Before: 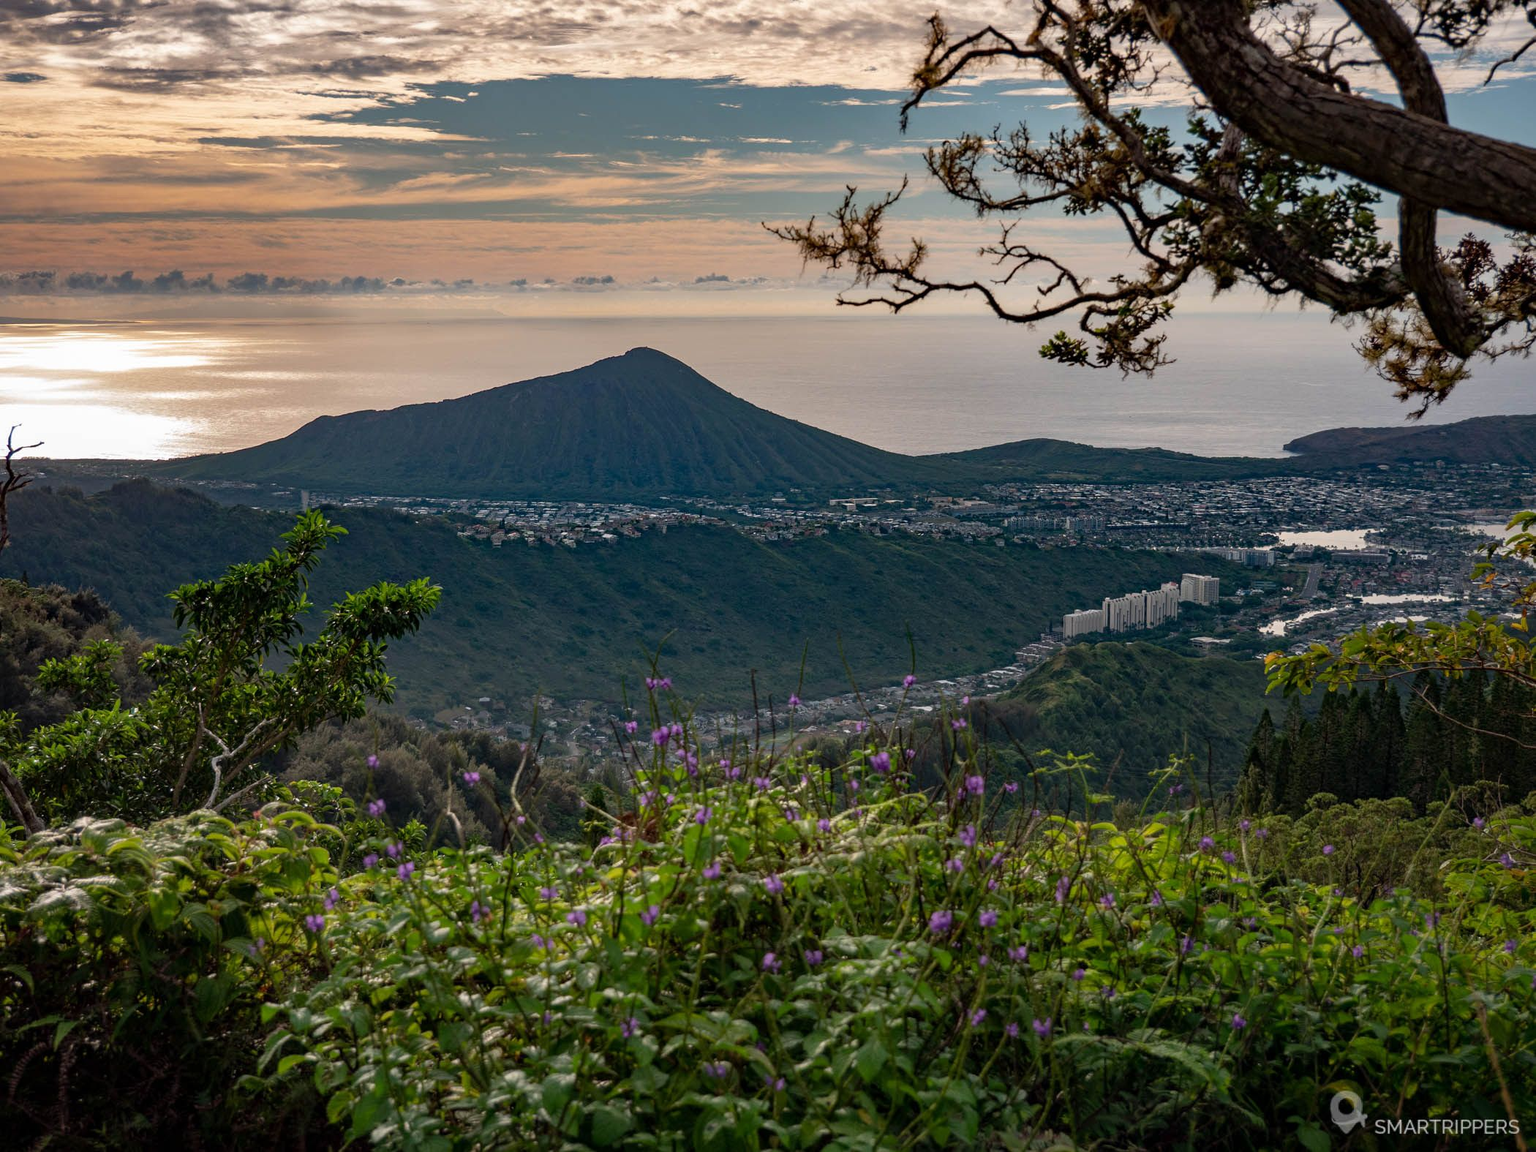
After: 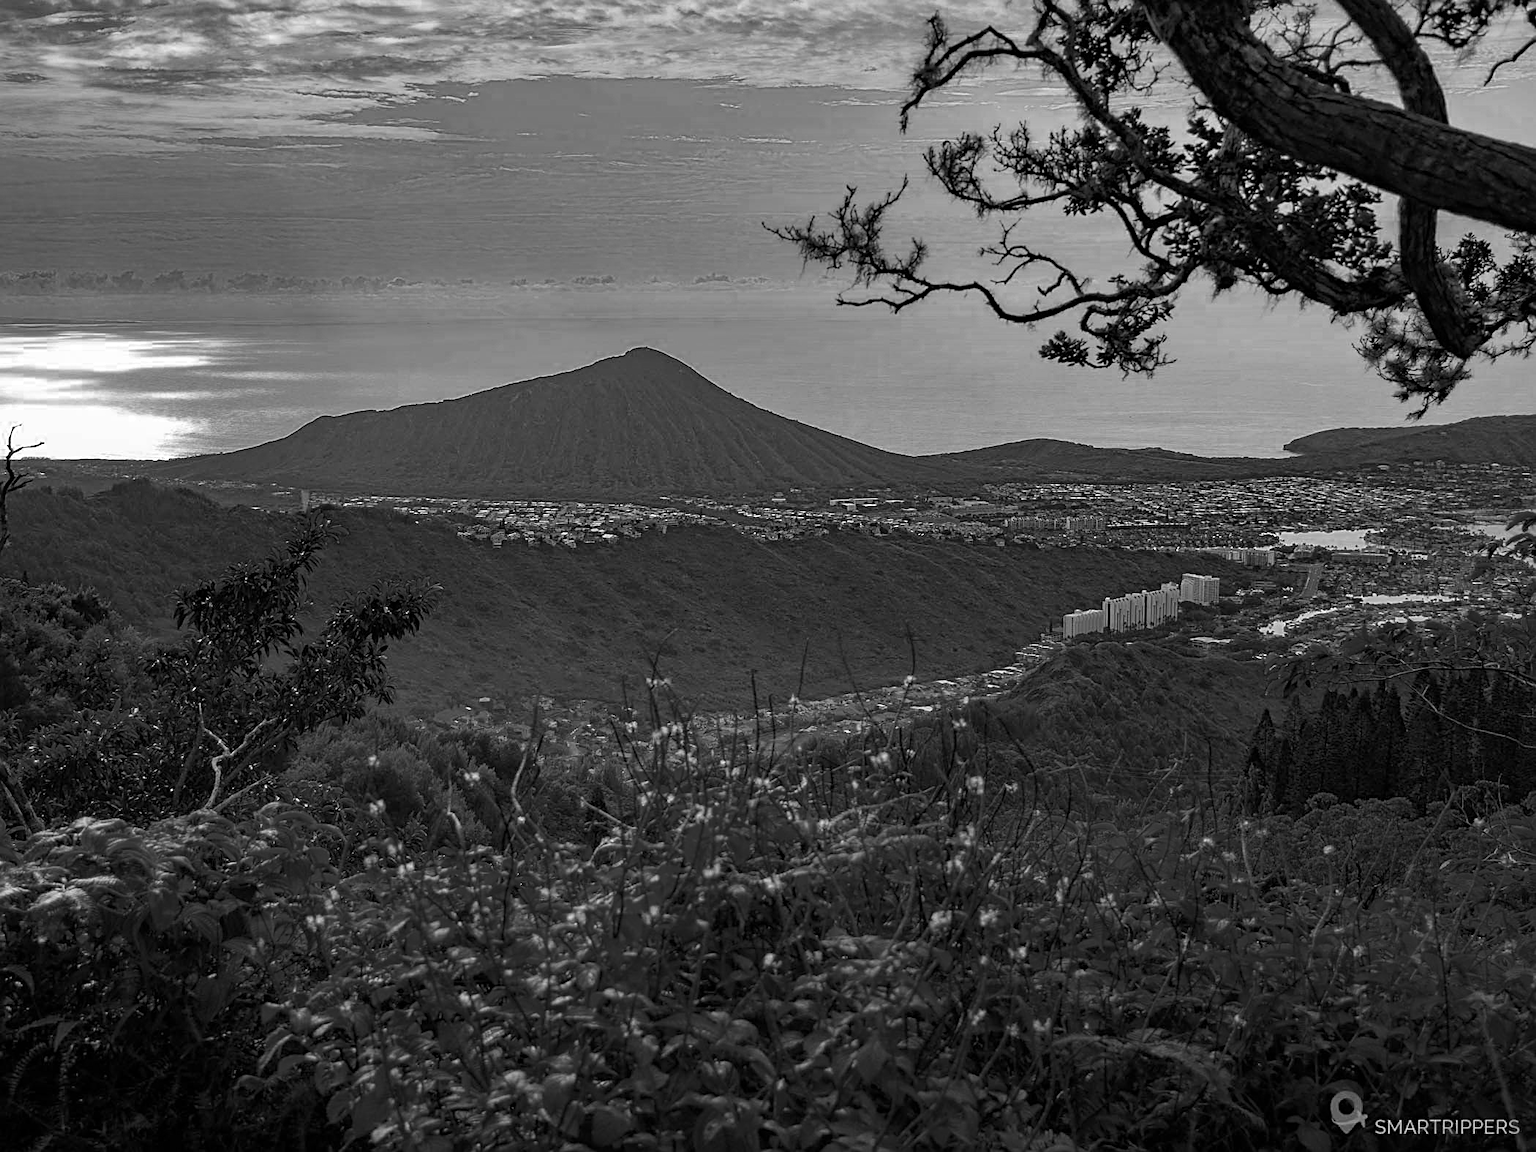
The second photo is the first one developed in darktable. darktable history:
sharpen: on, module defaults
color zones: curves: ch0 [(0.287, 0.048) (0.493, 0.484) (0.737, 0.816)]; ch1 [(0, 0) (0.143, 0) (0.286, 0) (0.429, 0) (0.571, 0) (0.714, 0) (0.857, 0)]
